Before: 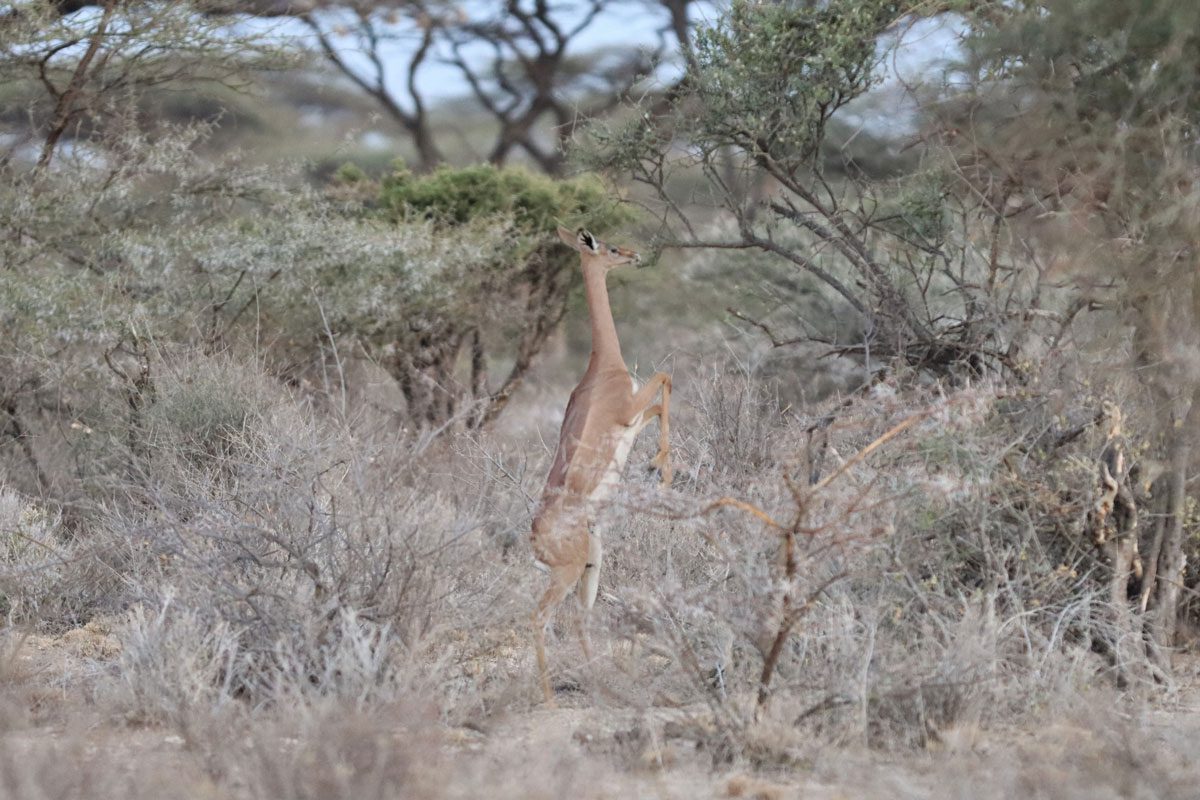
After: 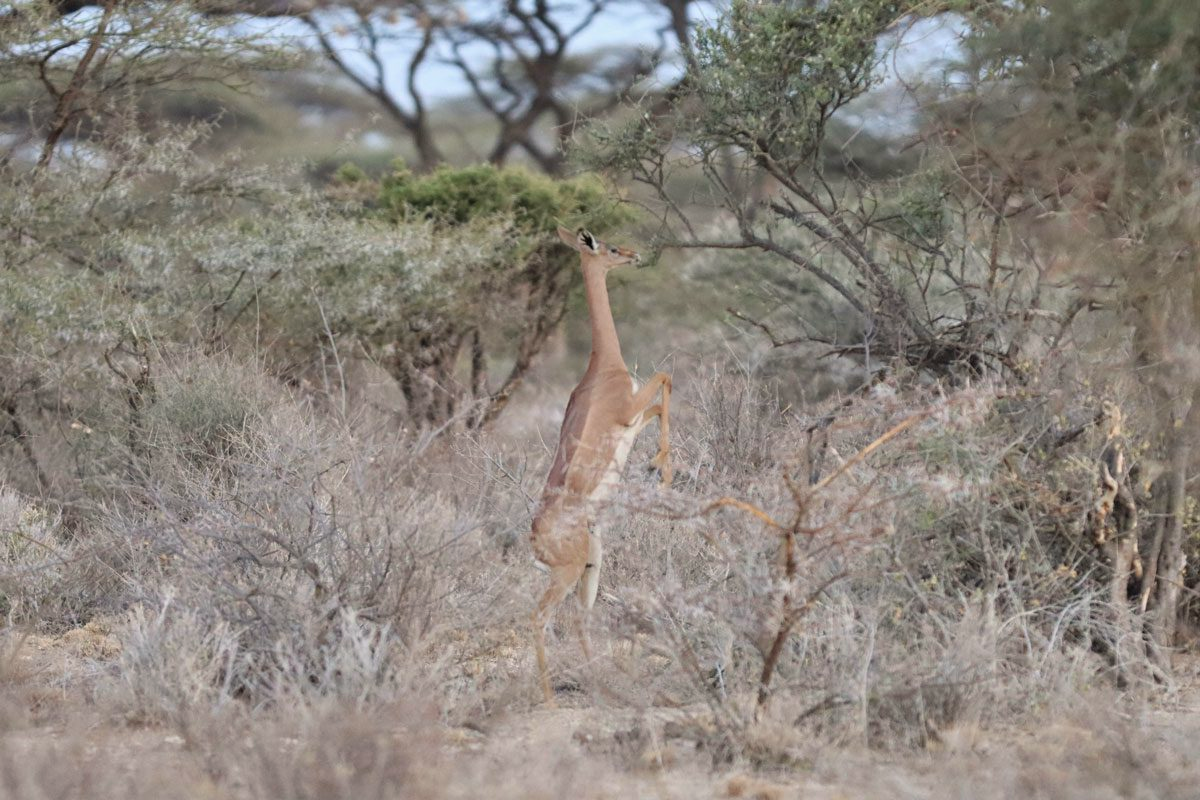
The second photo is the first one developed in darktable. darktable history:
color correction: highlights a* 0.833, highlights b* 2.75, saturation 1.1
